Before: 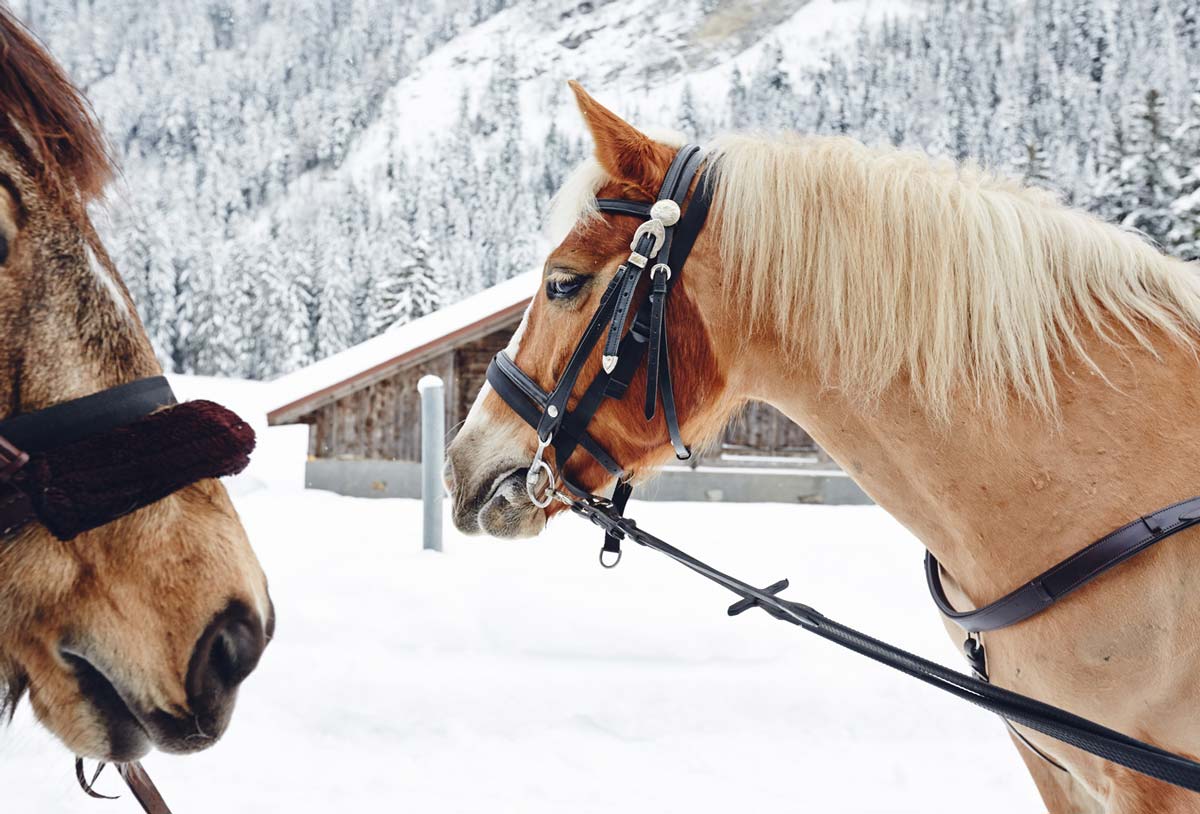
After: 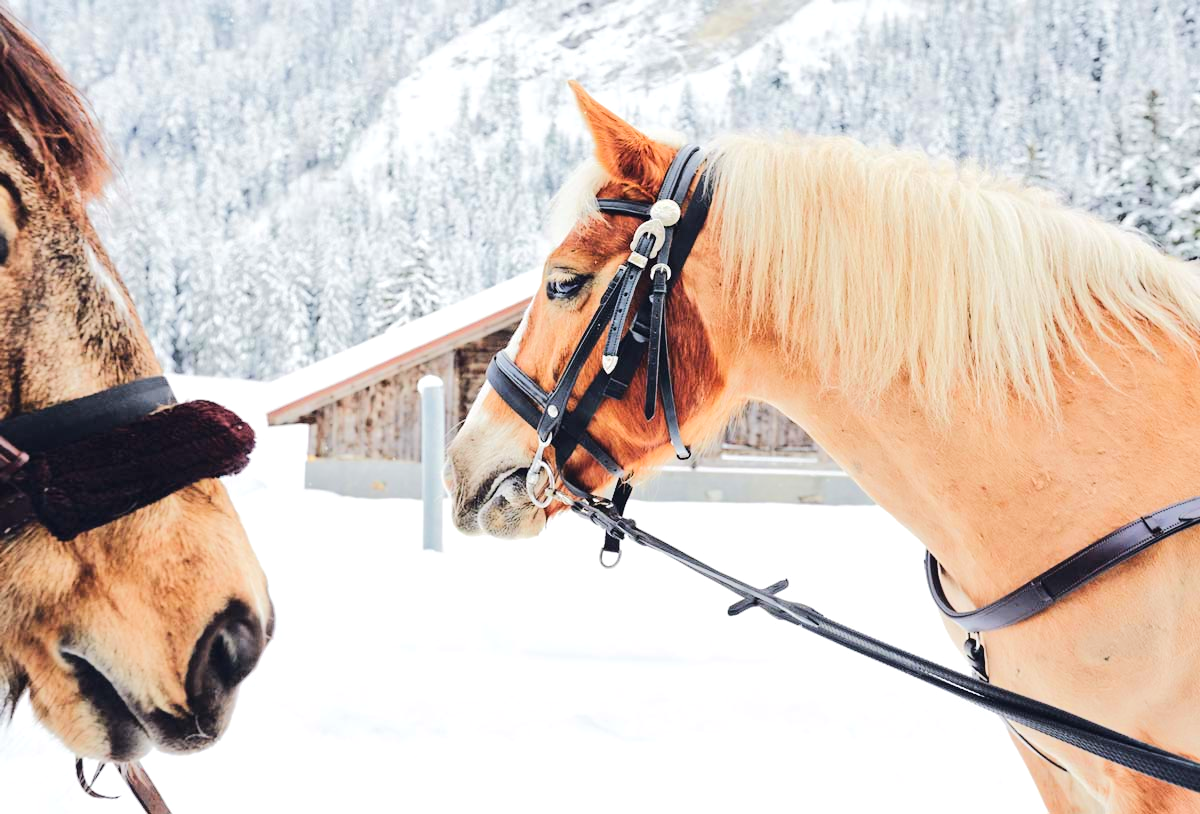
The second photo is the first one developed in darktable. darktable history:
tone equalizer: -7 EV 0.151 EV, -6 EV 0.598 EV, -5 EV 1.11 EV, -4 EV 1.37 EV, -3 EV 1.17 EV, -2 EV 0.6 EV, -1 EV 0.15 EV, edges refinement/feathering 500, mask exposure compensation -1.57 EV, preserve details no
